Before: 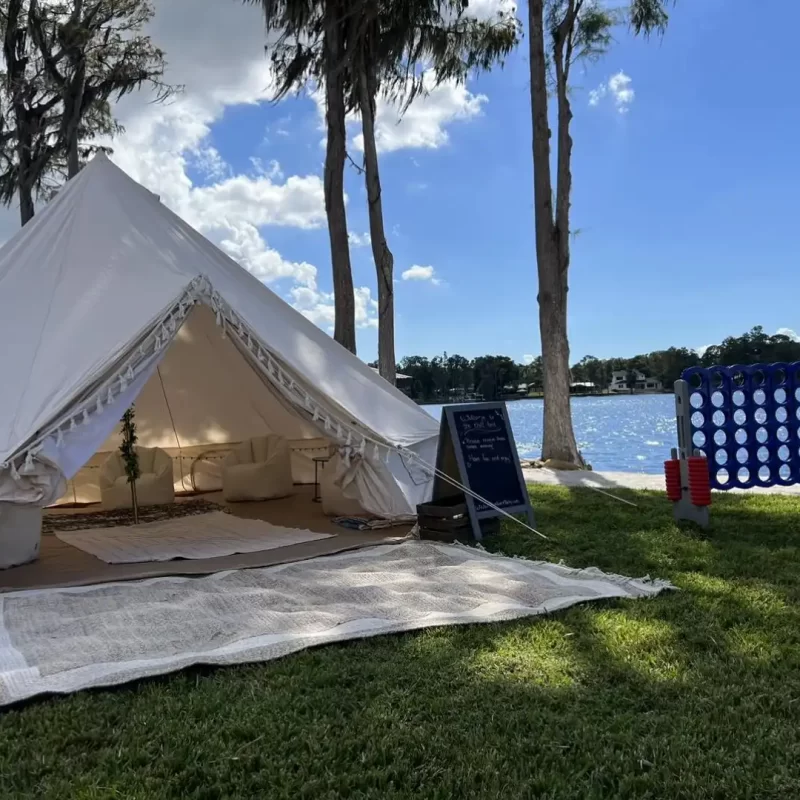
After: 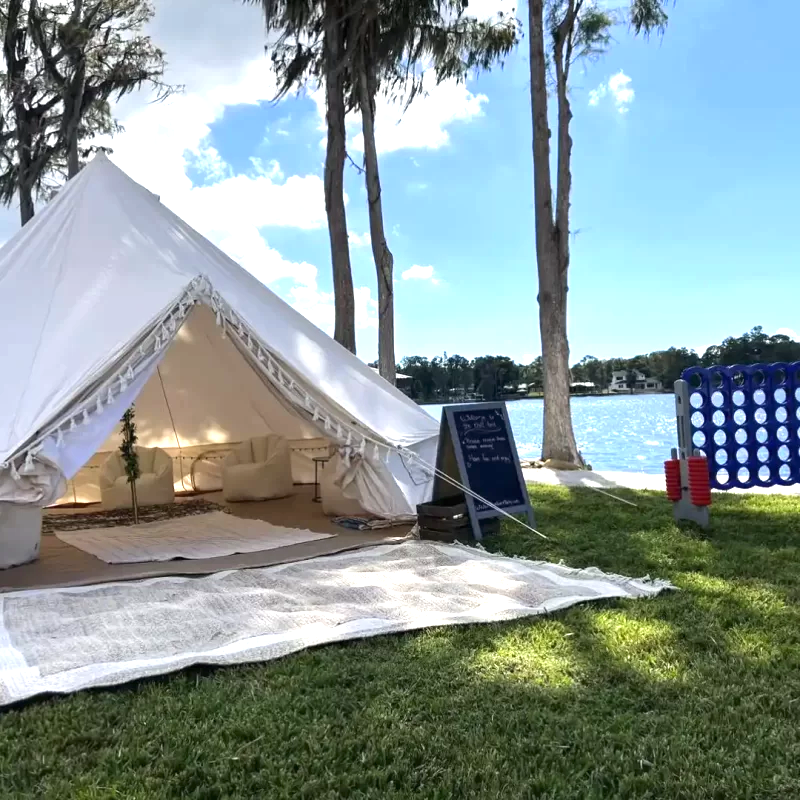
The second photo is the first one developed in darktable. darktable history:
exposure: black level correction 0, exposure 1.105 EV, compensate highlight preservation false
